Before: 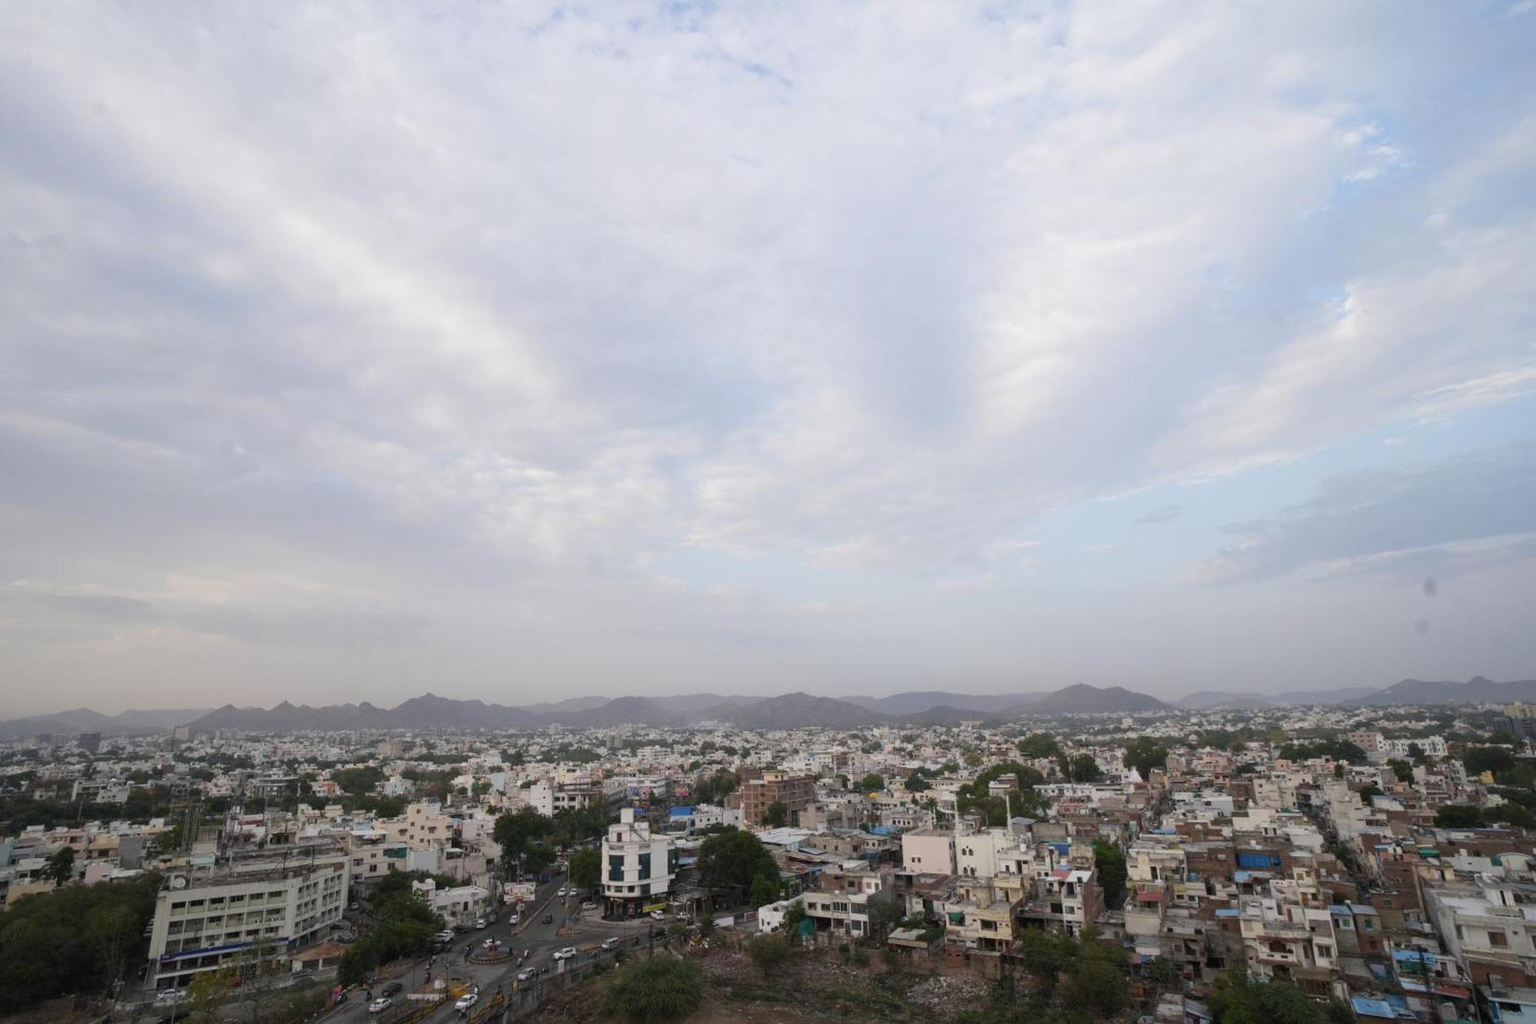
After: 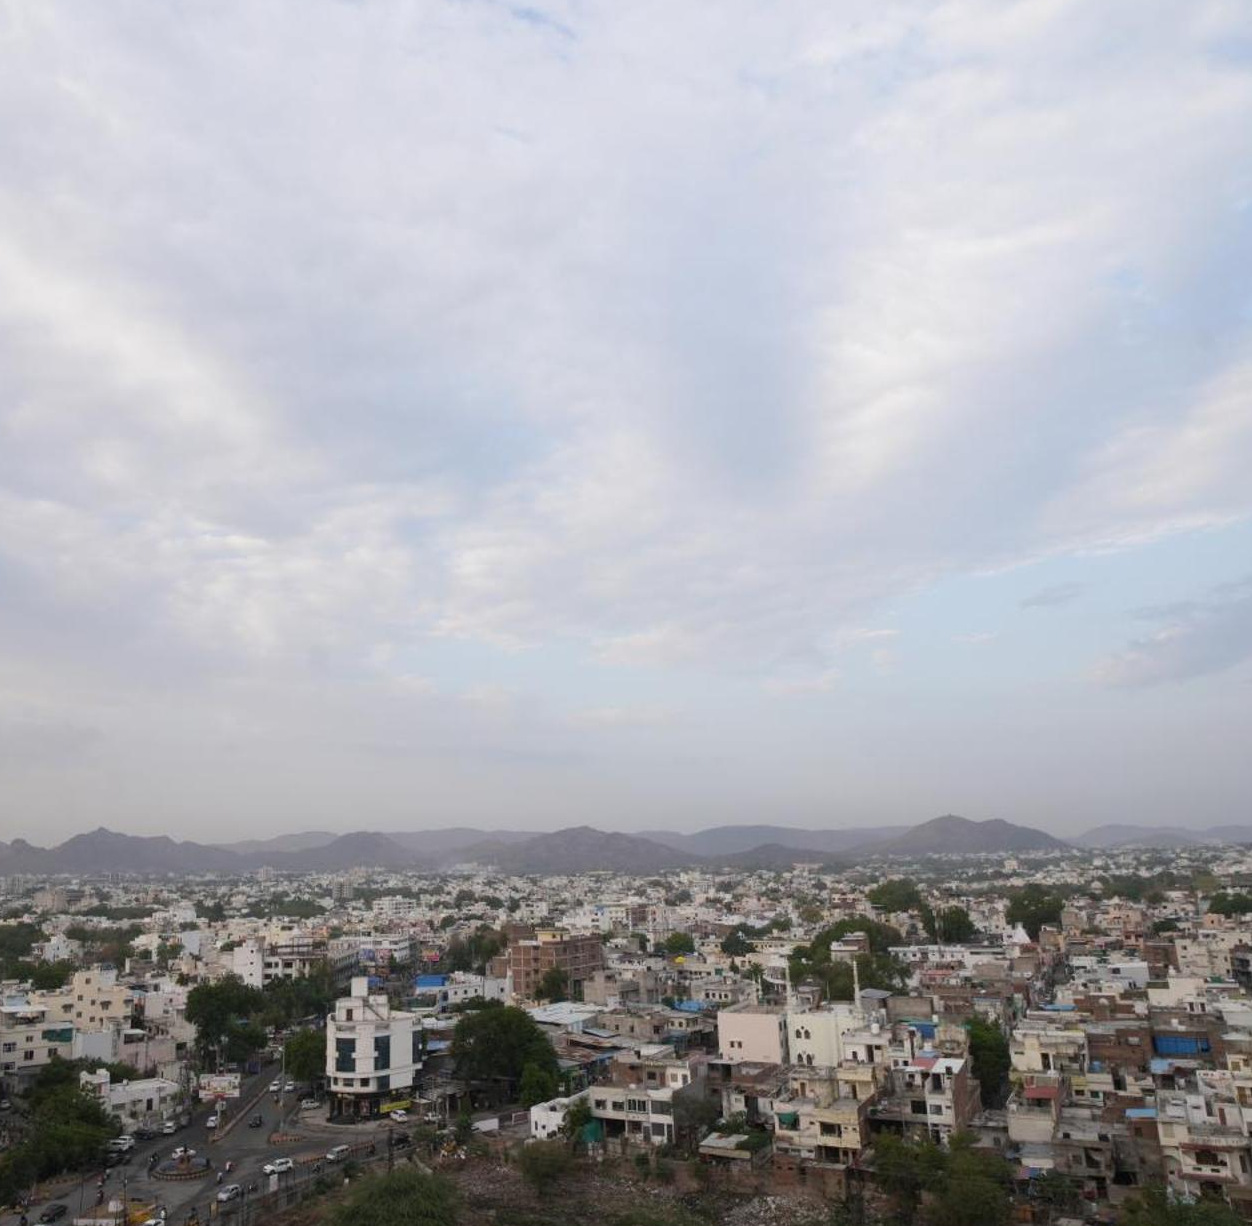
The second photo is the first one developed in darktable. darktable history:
crop and rotate: left 22.862%, top 5.643%, right 14.514%, bottom 2.317%
